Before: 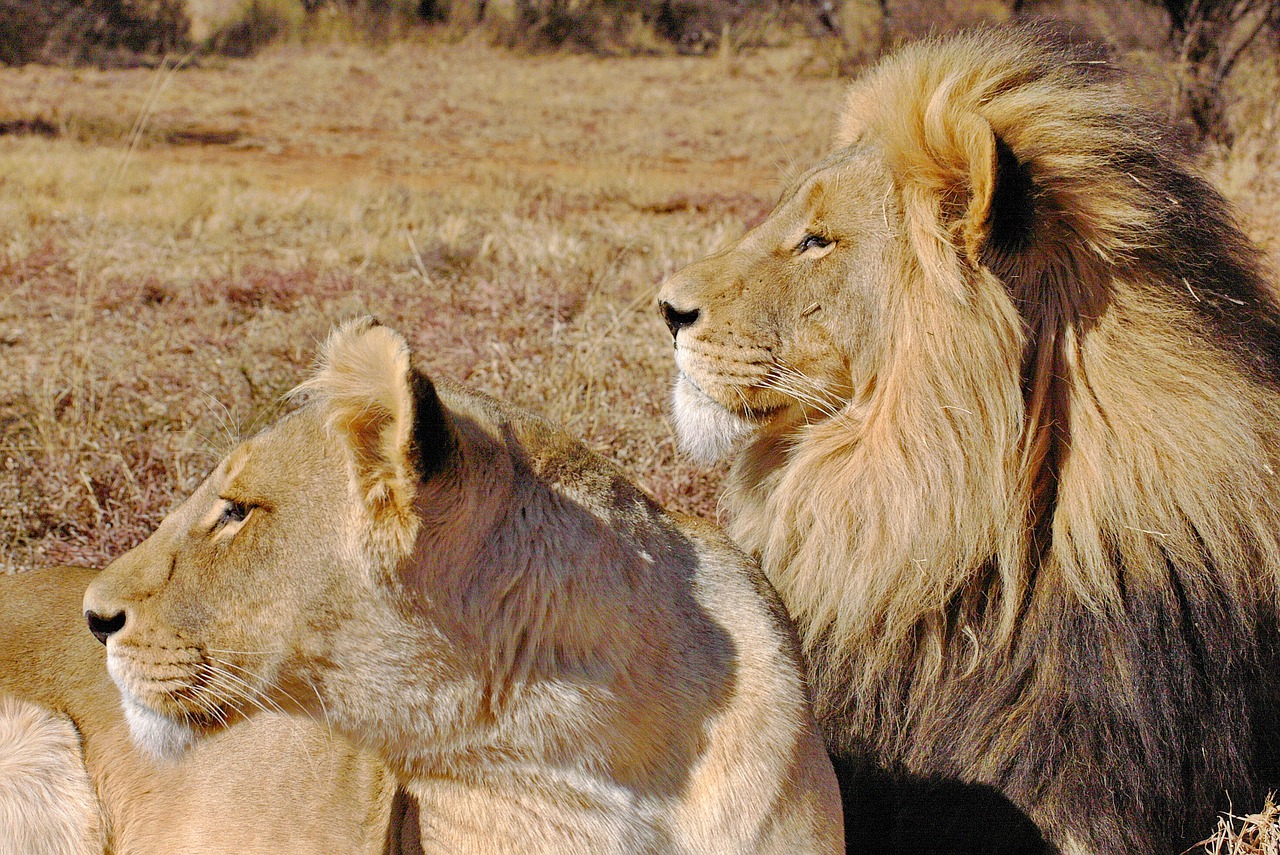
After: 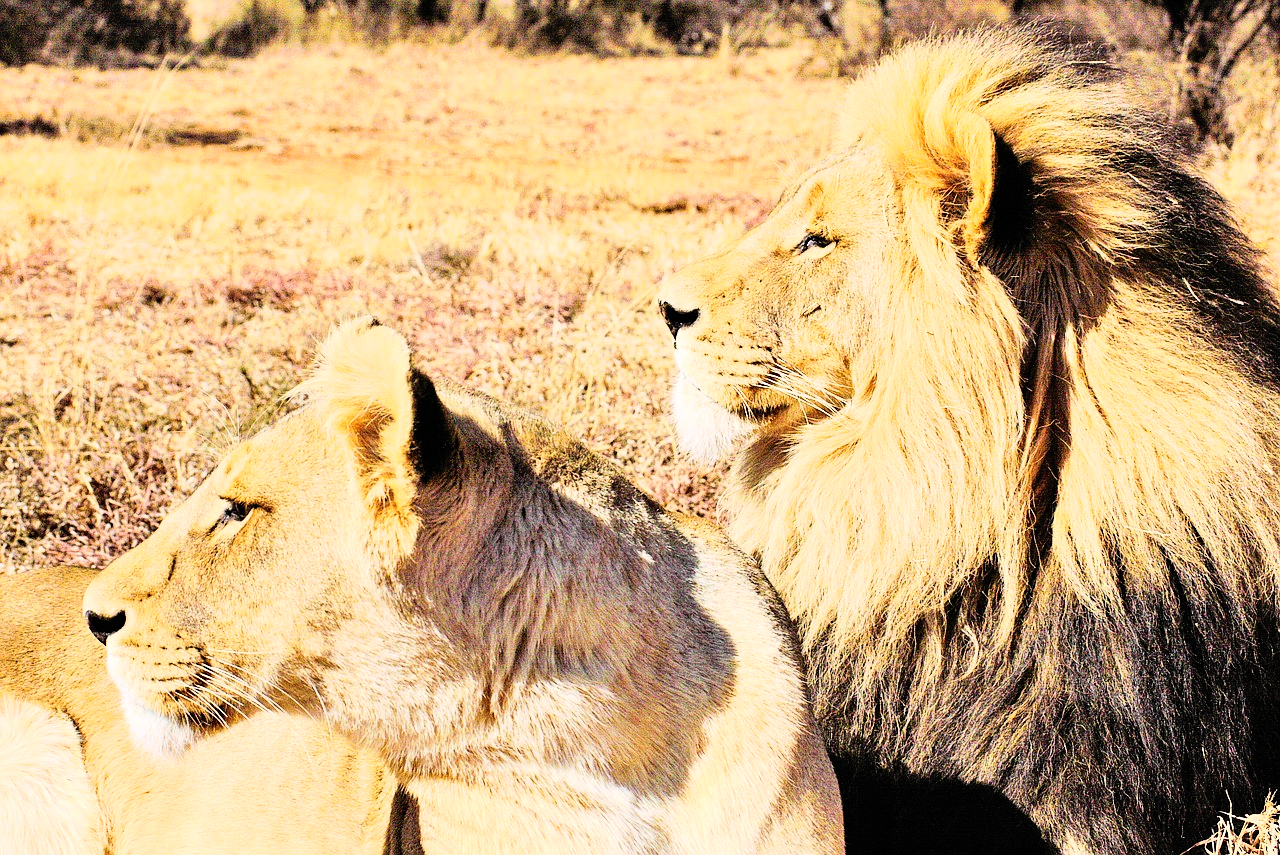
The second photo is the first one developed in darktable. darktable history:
rgb curve: curves: ch0 [(0, 0) (0.21, 0.15) (0.24, 0.21) (0.5, 0.75) (0.75, 0.96) (0.89, 0.99) (1, 1)]; ch1 [(0, 0.02) (0.21, 0.13) (0.25, 0.2) (0.5, 0.67) (0.75, 0.9) (0.89, 0.97) (1, 1)]; ch2 [(0, 0.02) (0.21, 0.13) (0.25, 0.2) (0.5, 0.67) (0.75, 0.9) (0.89, 0.97) (1, 1)], compensate middle gray true
